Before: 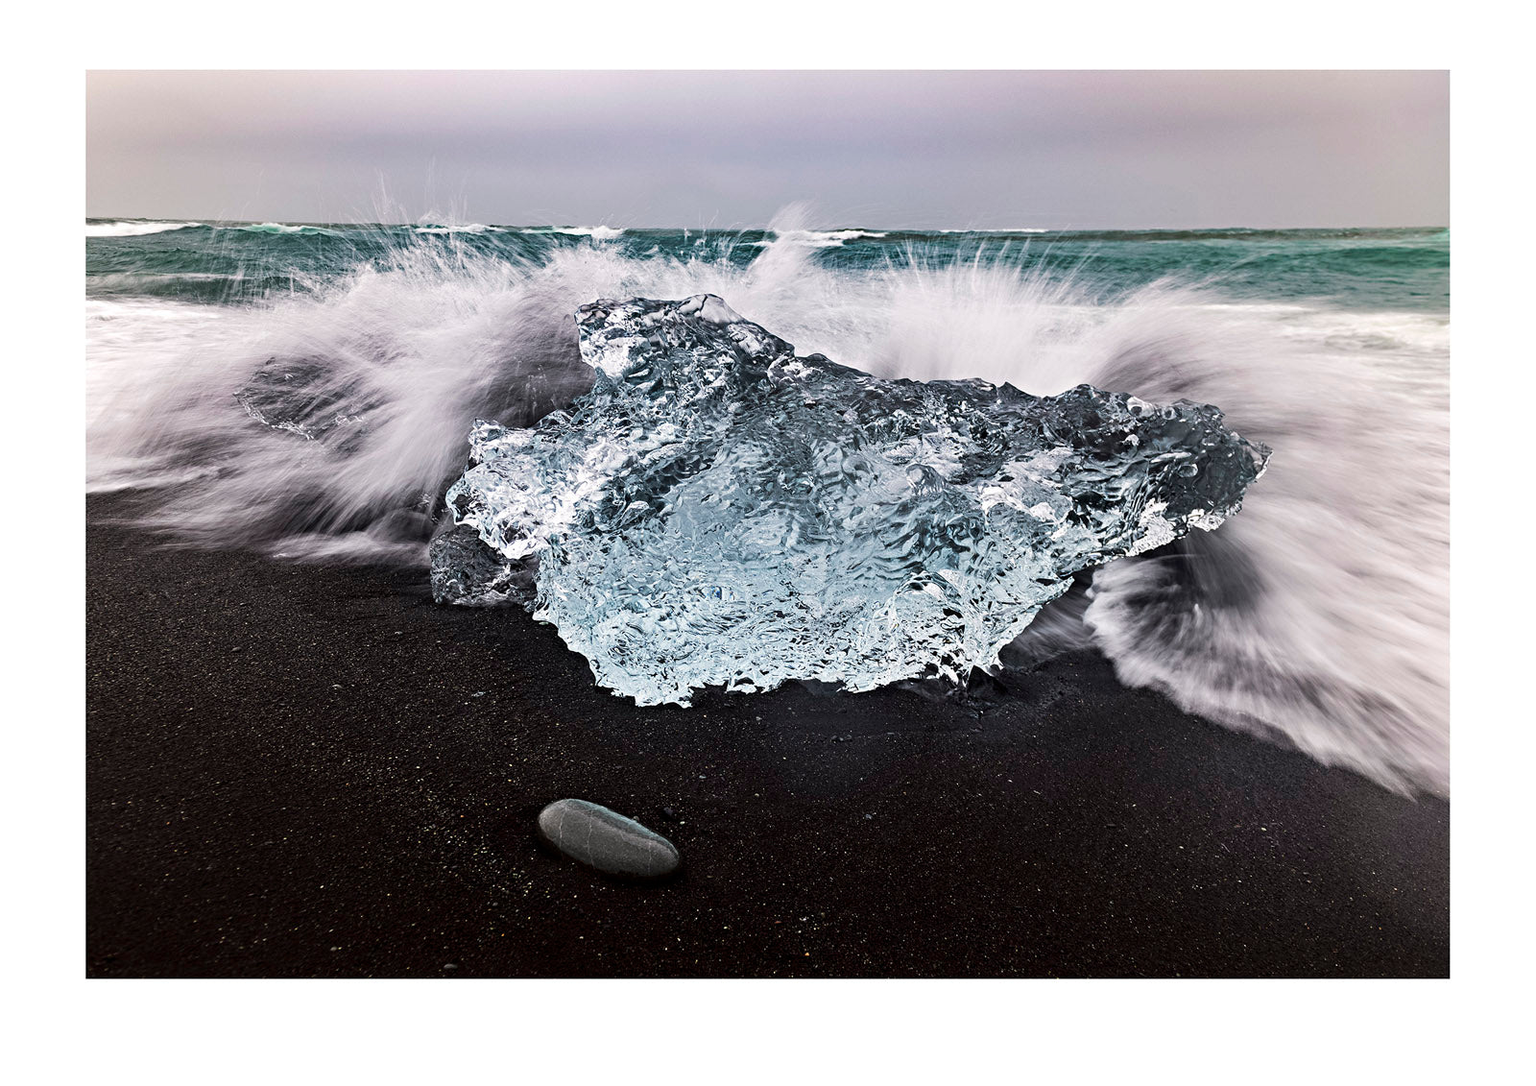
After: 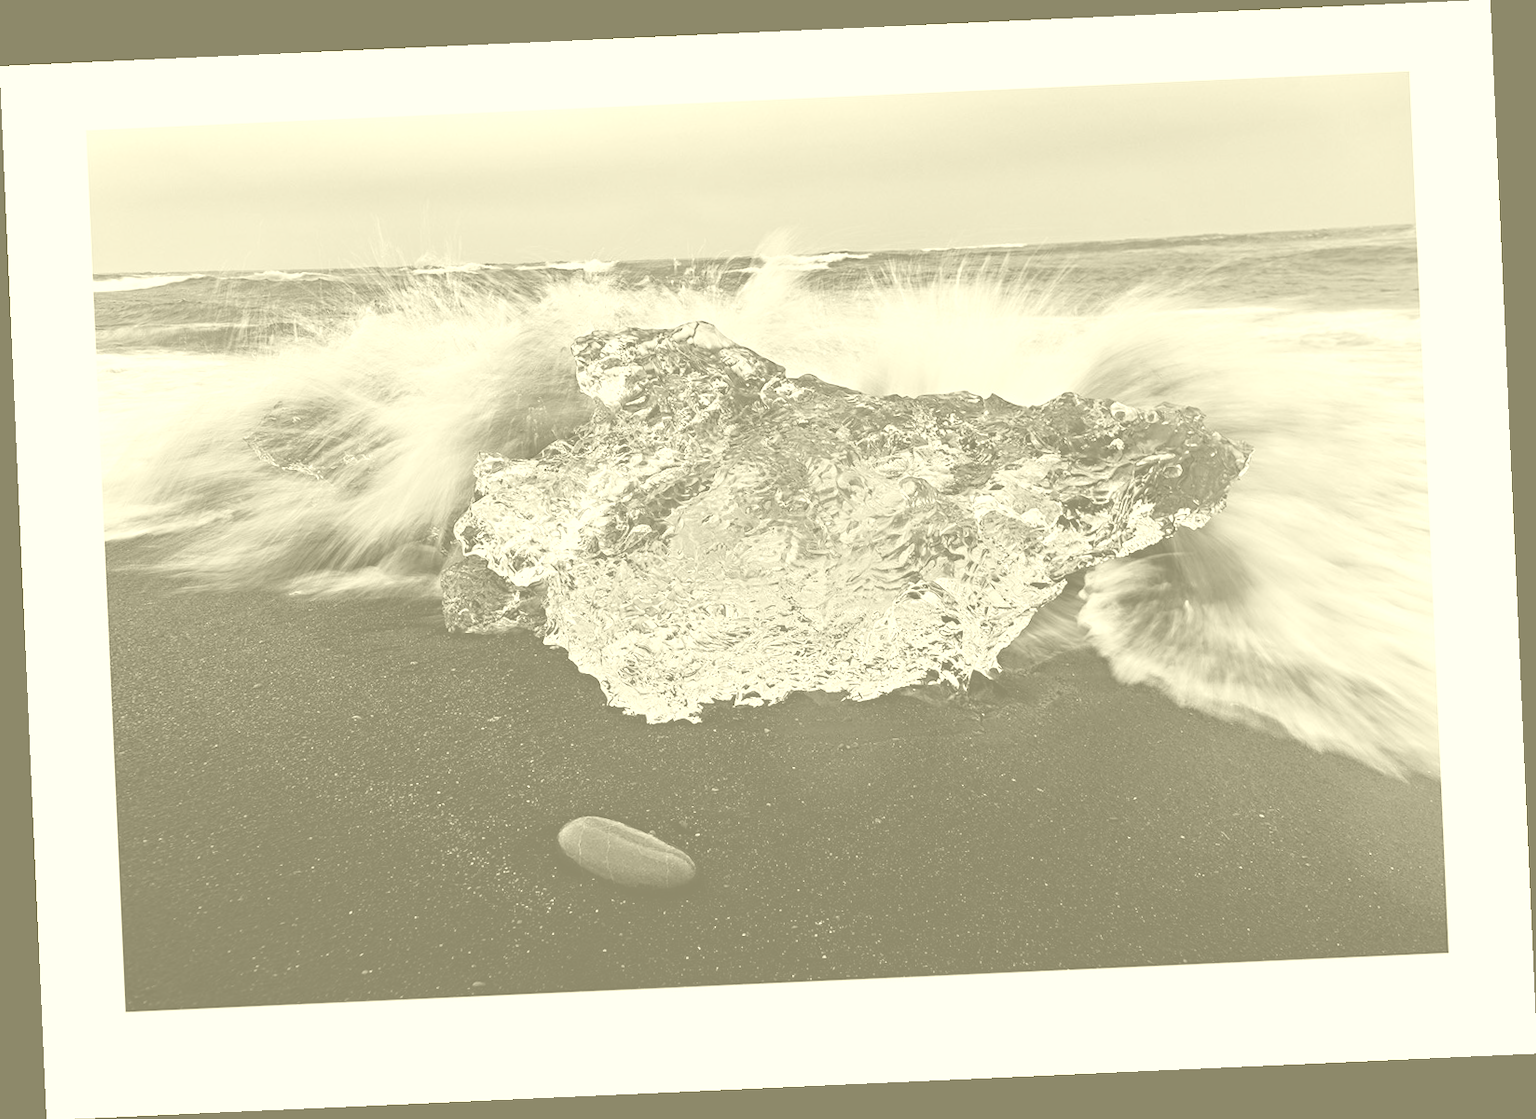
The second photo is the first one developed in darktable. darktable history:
colorize: hue 43.2°, saturation 40%, version 1
color calibration: illuminant as shot in camera, x 0.358, y 0.373, temperature 4628.91 K
rotate and perspective: rotation -2.56°, automatic cropping off
